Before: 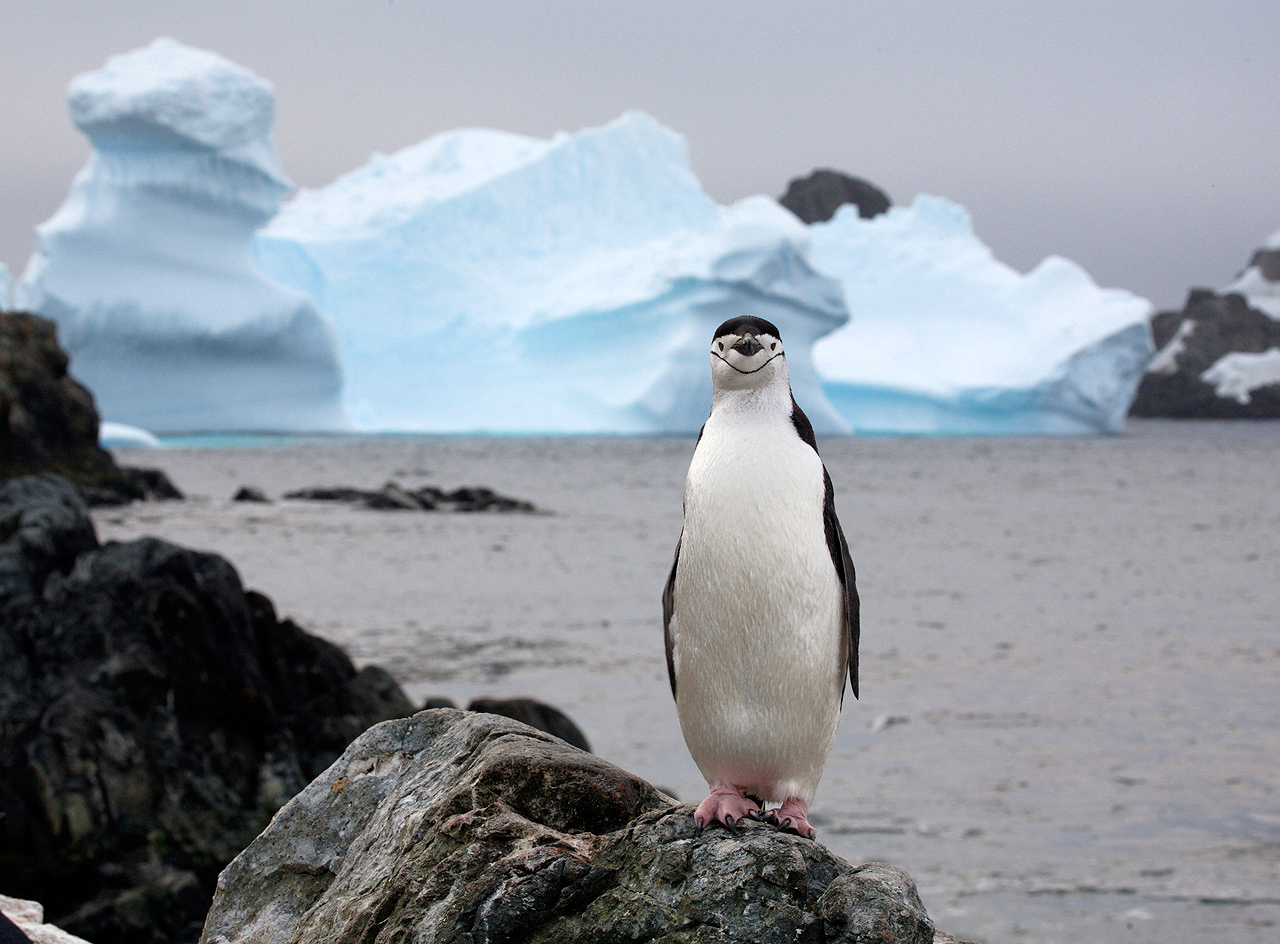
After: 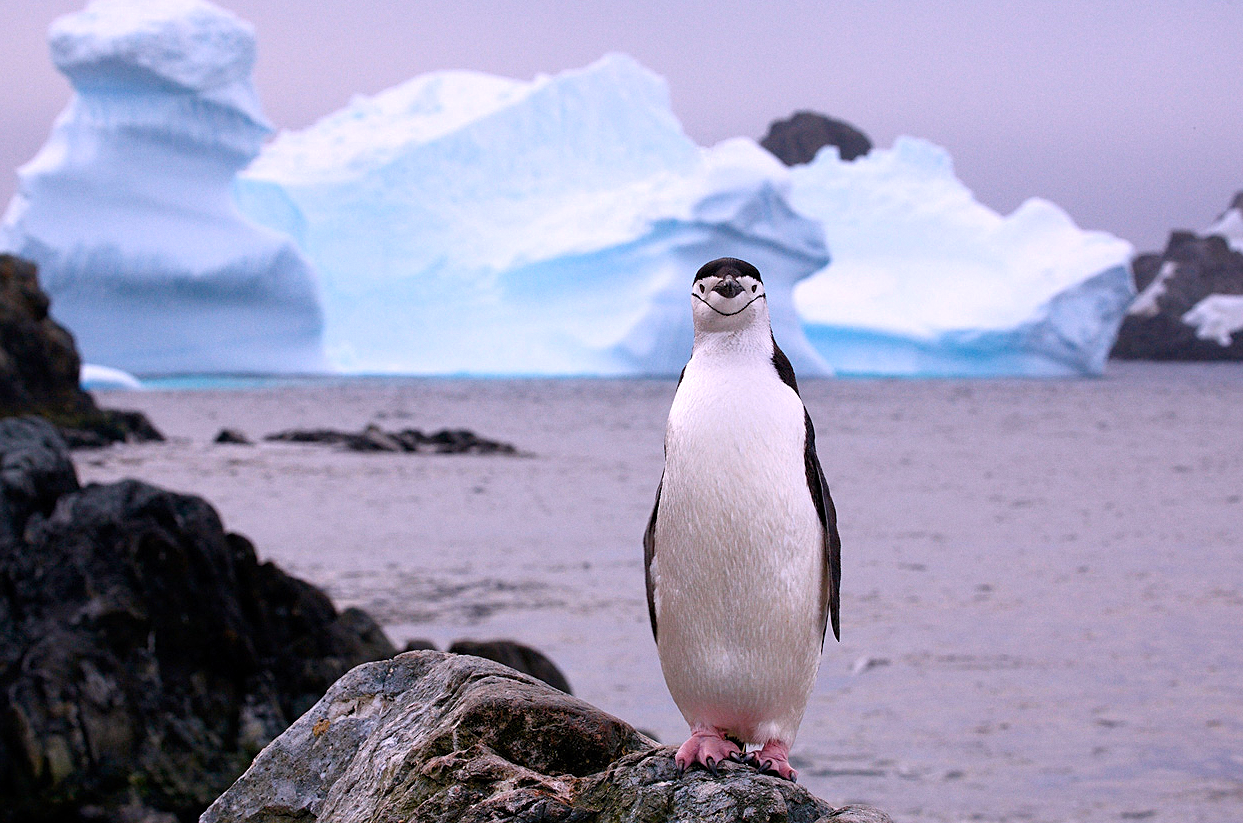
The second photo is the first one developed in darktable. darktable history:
white balance: red 1.066, blue 1.119
crop: left 1.507%, top 6.147%, right 1.379%, bottom 6.637%
sharpen: amount 0.2
grain: coarseness 0.09 ISO, strength 10%
color balance rgb: perceptual saturation grading › global saturation 35%, perceptual saturation grading › highlights -25%, perceptual saturation grading › shadows 25%, global vibrance 10%
